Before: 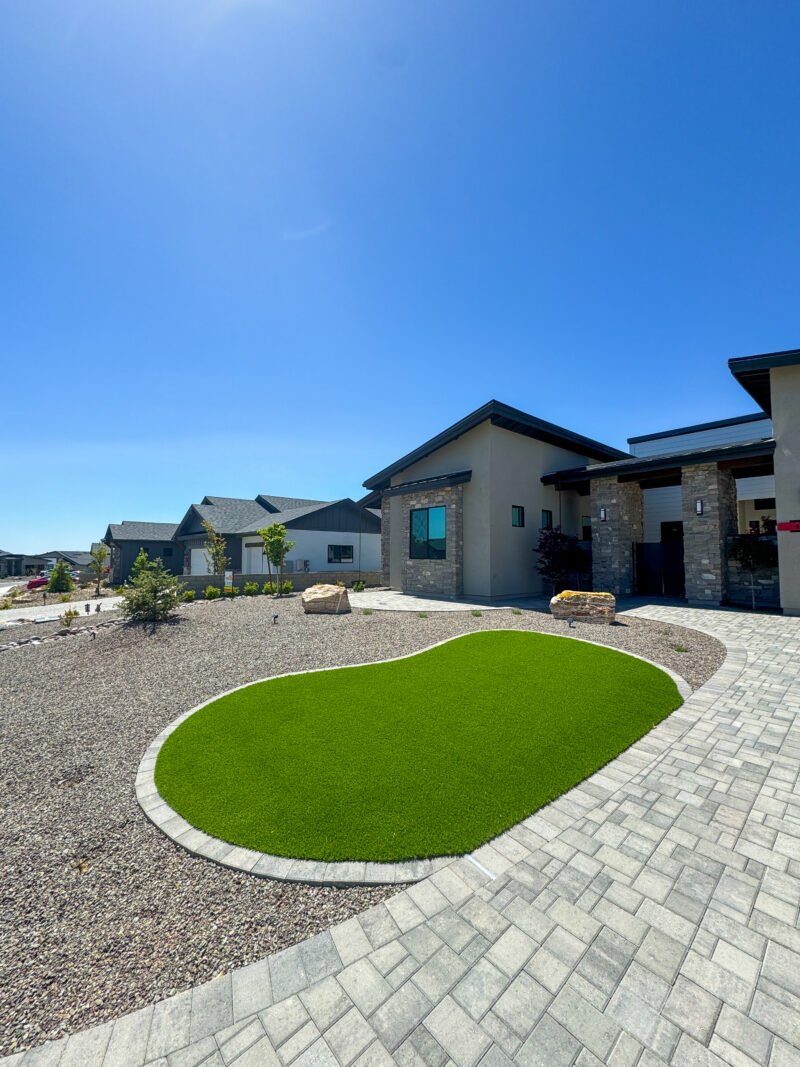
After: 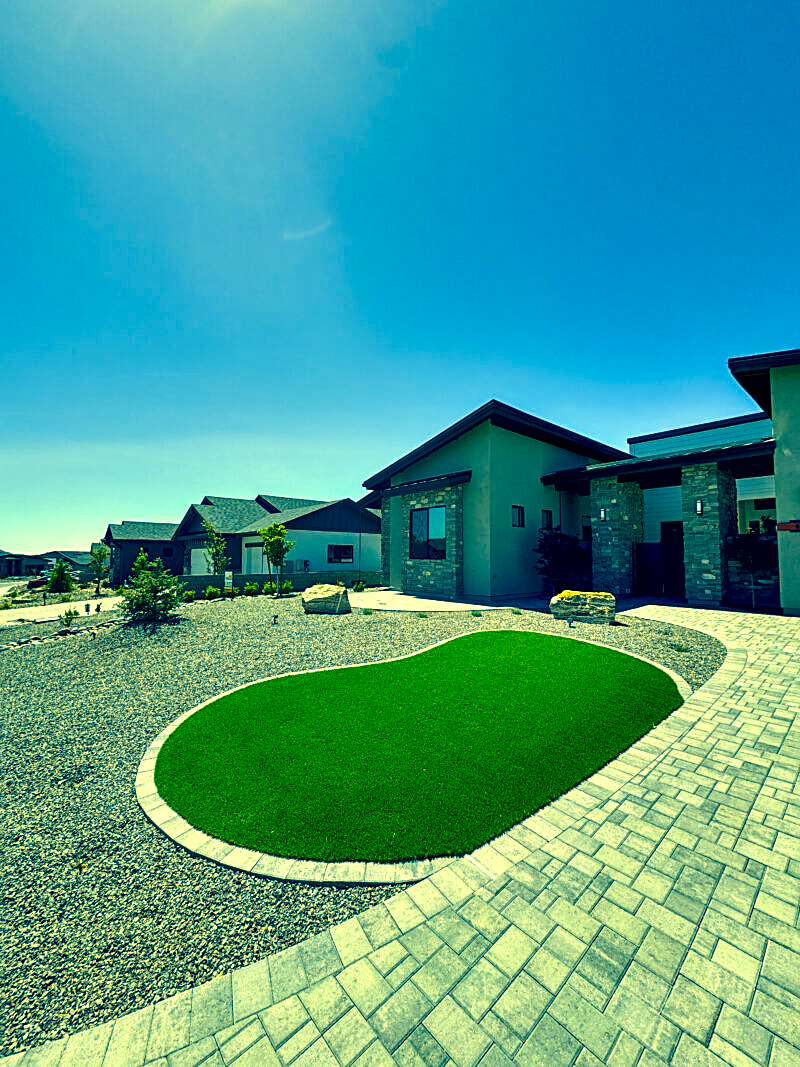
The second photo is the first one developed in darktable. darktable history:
sharpen: on, module defaults
local contrast: highlights 104%, shadows 102%, detail 119%, midtone range 0.2
contrast equalizer: octaves 7, y [[0.6 ×6], [0.55 ×6], [0 ×6], [0 ×6], [0 ×6]]
color correction: highlights a* -15.96, highlights b* 39.93, shadows a* -39.78, shadows b* -25.87
